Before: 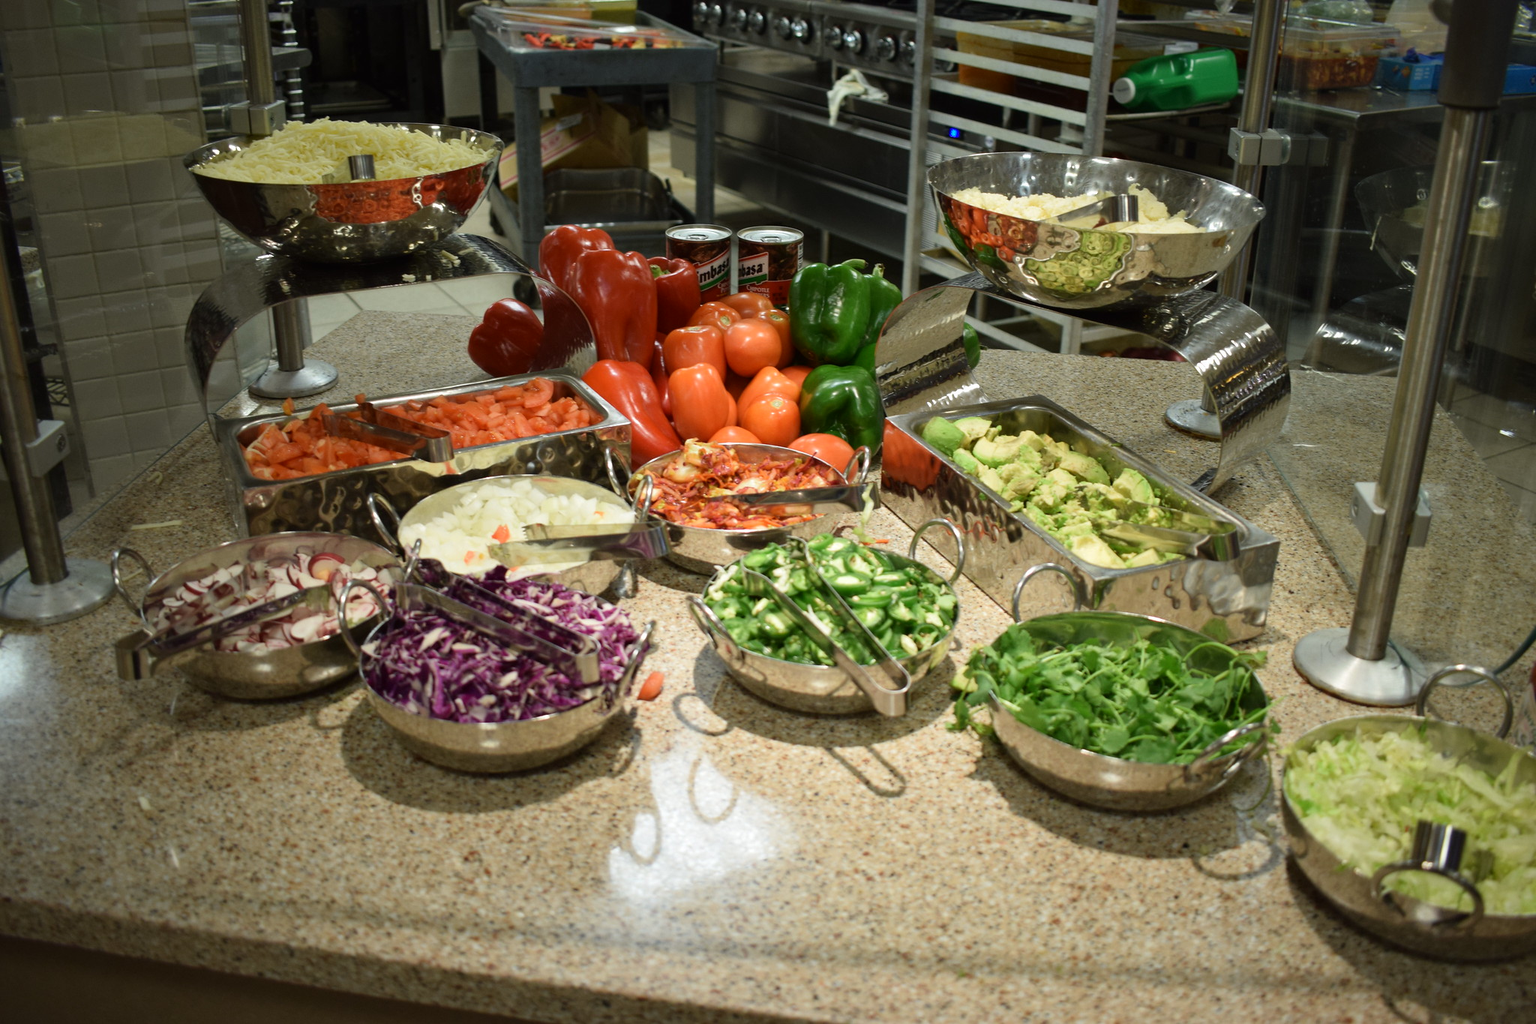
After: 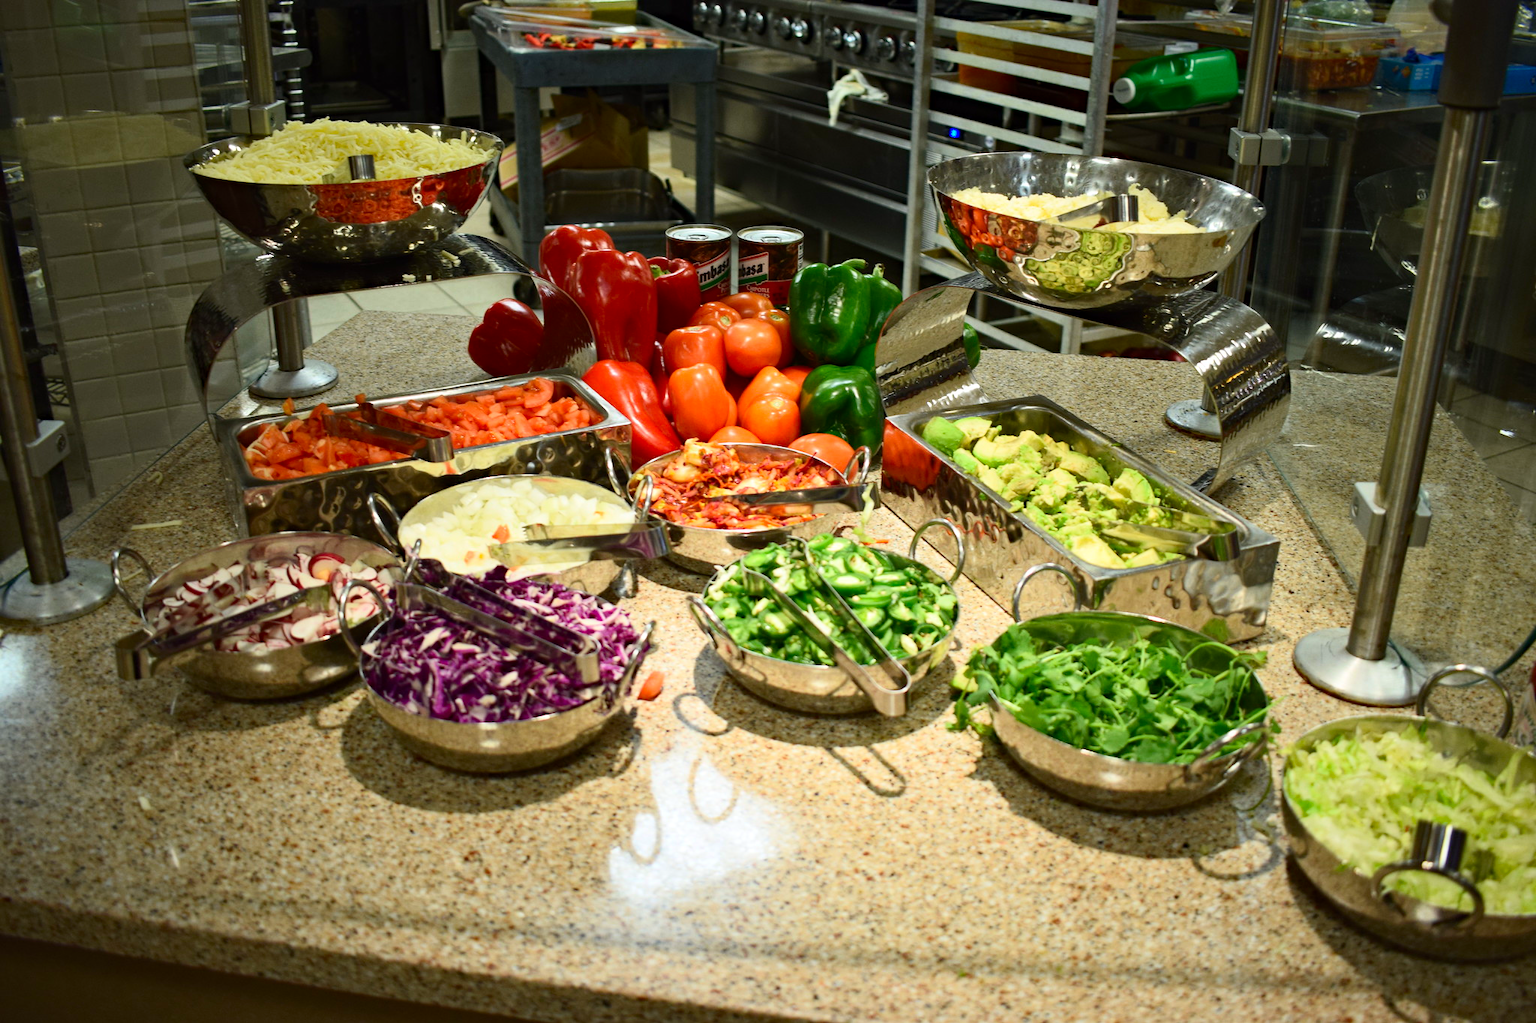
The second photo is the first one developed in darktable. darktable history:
haze removal: compatibility mode true, adaptive false
contrast brightness saturation: contrast 0.23, brightness 0.1, saturation 0.29
